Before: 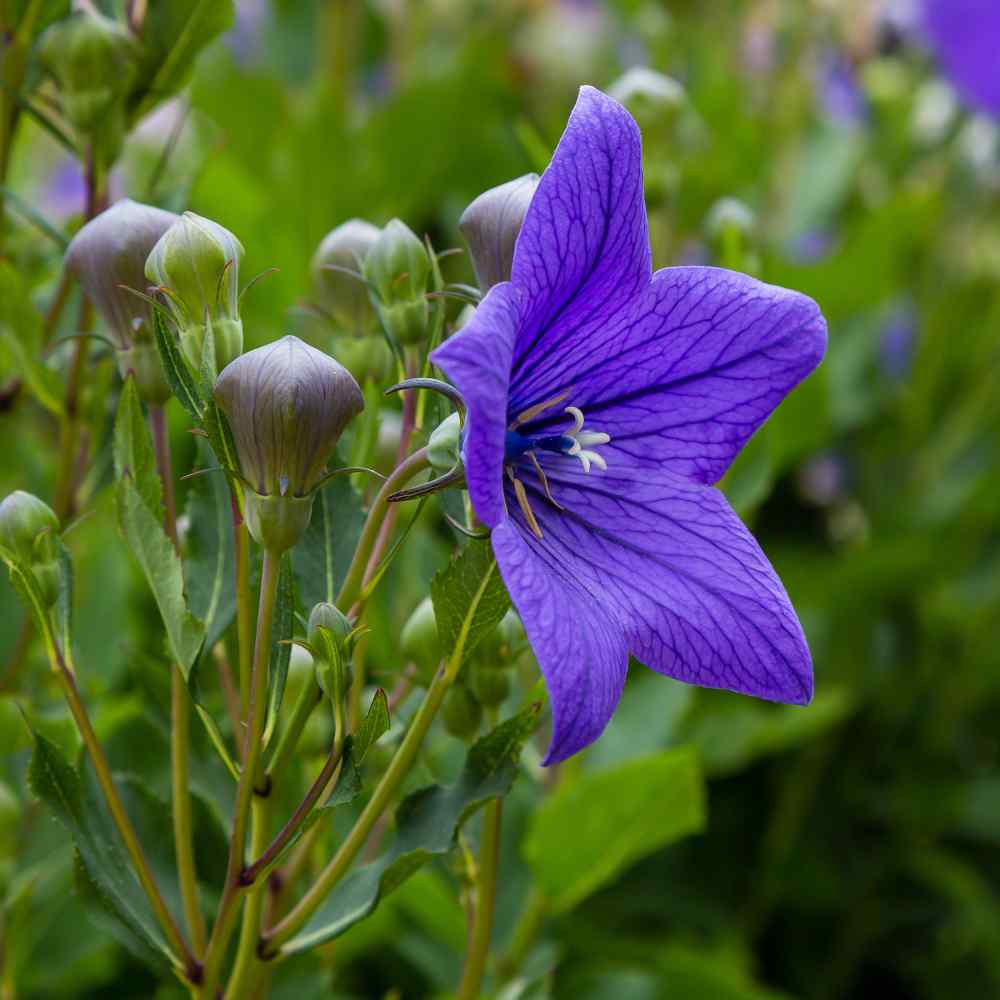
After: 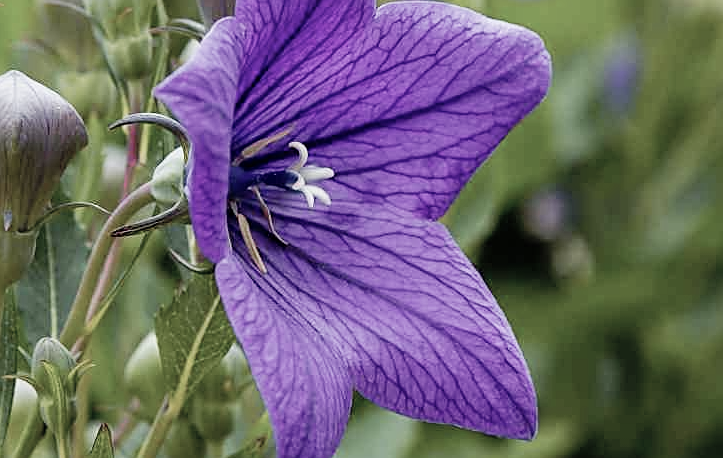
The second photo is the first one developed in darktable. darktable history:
tone curve: curves: ch0 [(0, 0) (0.051, 0.027) (0.096, 0.071) (0.219, 0.248) (0.428, 0.52) (0.596, 0.713) (0.727, 0.823) (0.859, 0.924) (1, 1)]; ch1 [(0, 0) (0.1, 0.038) (0.318, 0.221) (0.413, 0.325) (0.454, 0.41) (0.493, 0.478) (0.503, 0.501) (0.516, 0.515) (0.548, 0.575) (0.561, 0.596) (0.594, 0.647) (0.666, 0.701) (1, 1)]; ch2 [(0, 0) (0.453, 0.44) (0.479, 0.476) (0.504, 0.5) (0.52, 0.526) (0.557, 0.585) (0.583, 0.608) (0.824, 0.815) (1, 1)], preserve colors none
color zones: curves: ch0 [(0, 0.6) (0.129, 0.508) (0.193, 0.483) (0.429, 0.5) (0.571, 0.5) (0.714, 0.5) (0.857, 0.5) (1, 0.6)]; ch1 [(0, 0.481) (0.112, 0.245) (0.213, 0.223) (0.429, 0.233) (0.571, 0.231) (0.683, 0.242) (0.857, 0.296) (1, 0.481)]
crop and rotate: left 27.651%, top 26.559%, bottom 27.619%
sharpen: amount 0.56
